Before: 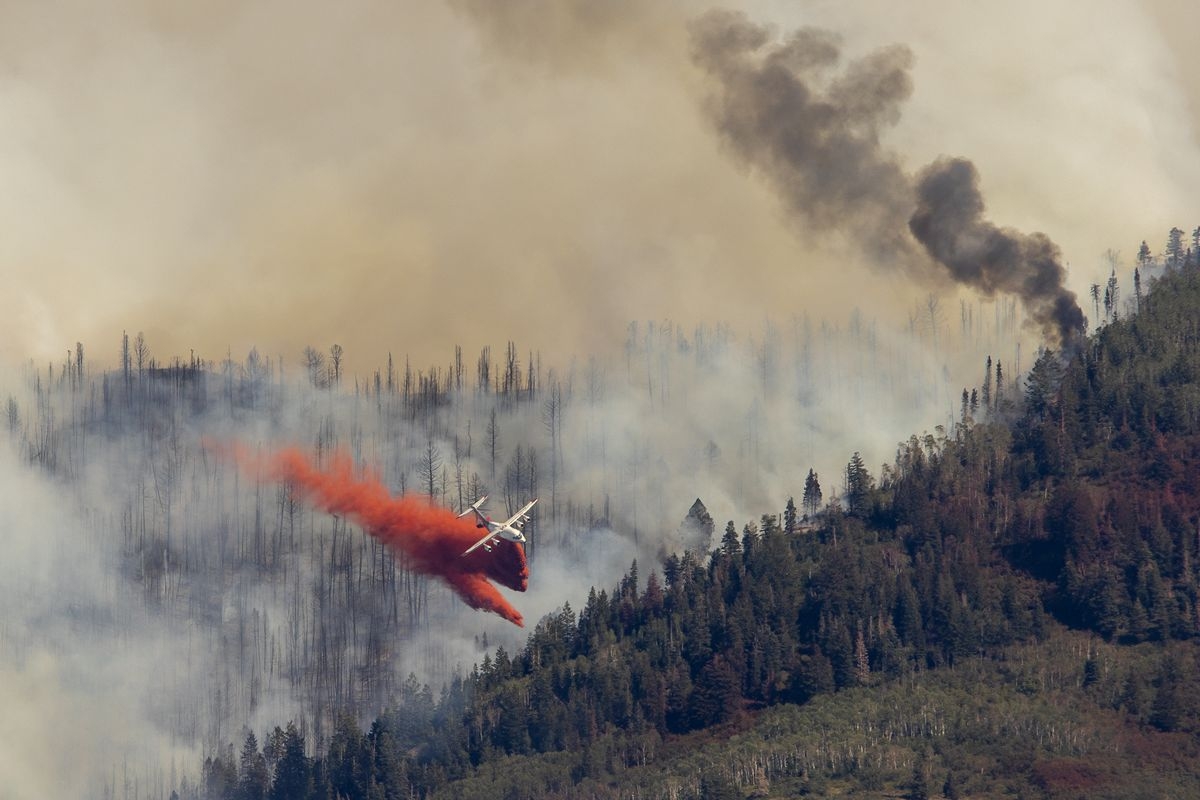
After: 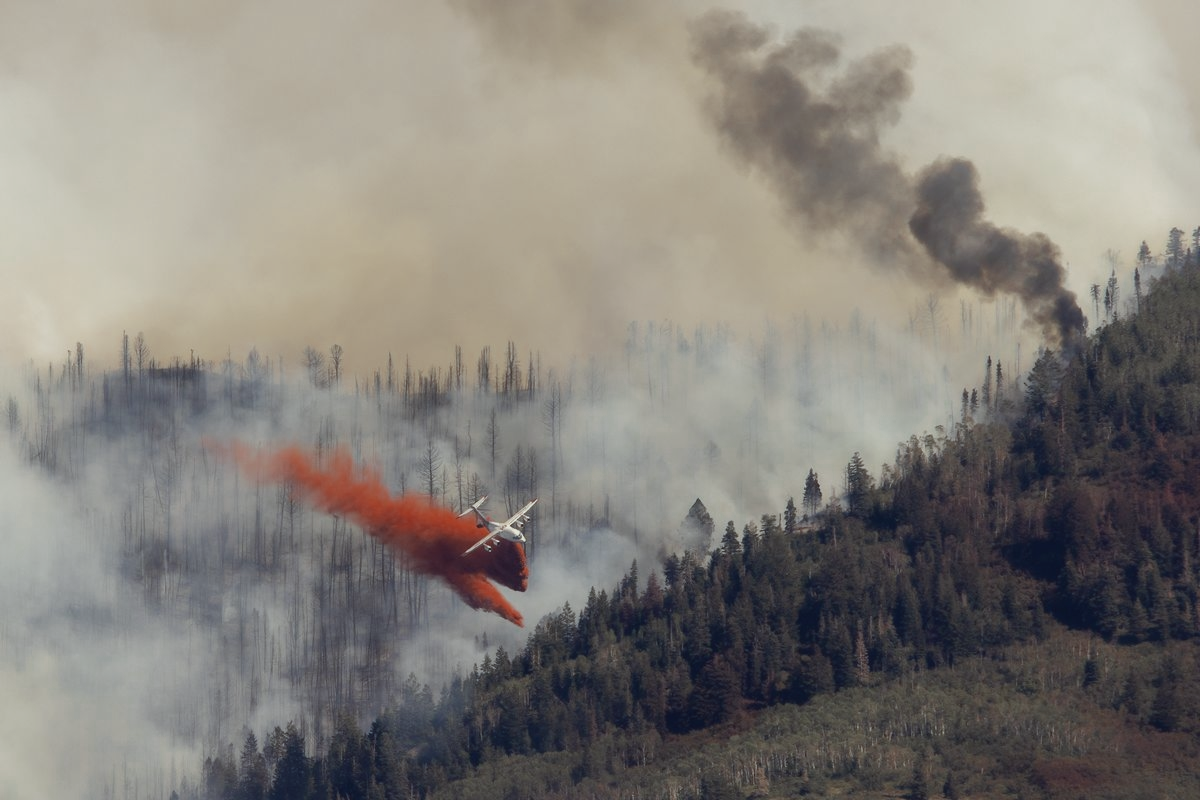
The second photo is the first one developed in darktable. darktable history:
exposure: compensate exposure bias true, compensate highlight preservation false
color zones: curves: ch0 [(0, 0.5) (0.125, 0.4) (0.25, 0.5) (0.375, 0.4) (0.5, 0.4) (0.625, 0.35) (0.75, 0.35) (0.875, 0.5)]; ch1 [(0, 0.35) (0.125, 0.45) (0.25, 0.35) (0.375, 0.35) (0.5, 0.35) (0.625, 0.35) (0.75, 0.45) (0.875, 0.35)]; ch2 [(0, 0.6) (0.125, 0.5) (0.25, 0.5) (0.375, 0.6) (0.5, 0.6) (0.625, 0.5) (0.75, 0.5) (0.875, 0.5)]
contrast equalizer: octaves 7, y [[0.502, 0.505, 0.512, 0.529, 0.564, 0.588], [0.5 ×6], [0.502, 0.505, 0.512, 0.529, 0.564, 0.588], [0, 0.001, 0.001, 0.004, 0.008, 0.011], [0, 0.001, 0.001, 0.004, 0.008, 0.011]], mix -0.983
color correction: highlights a* -2.98, highlights b* -2.45, shadows a* 2.21, shadows b* 2.69
